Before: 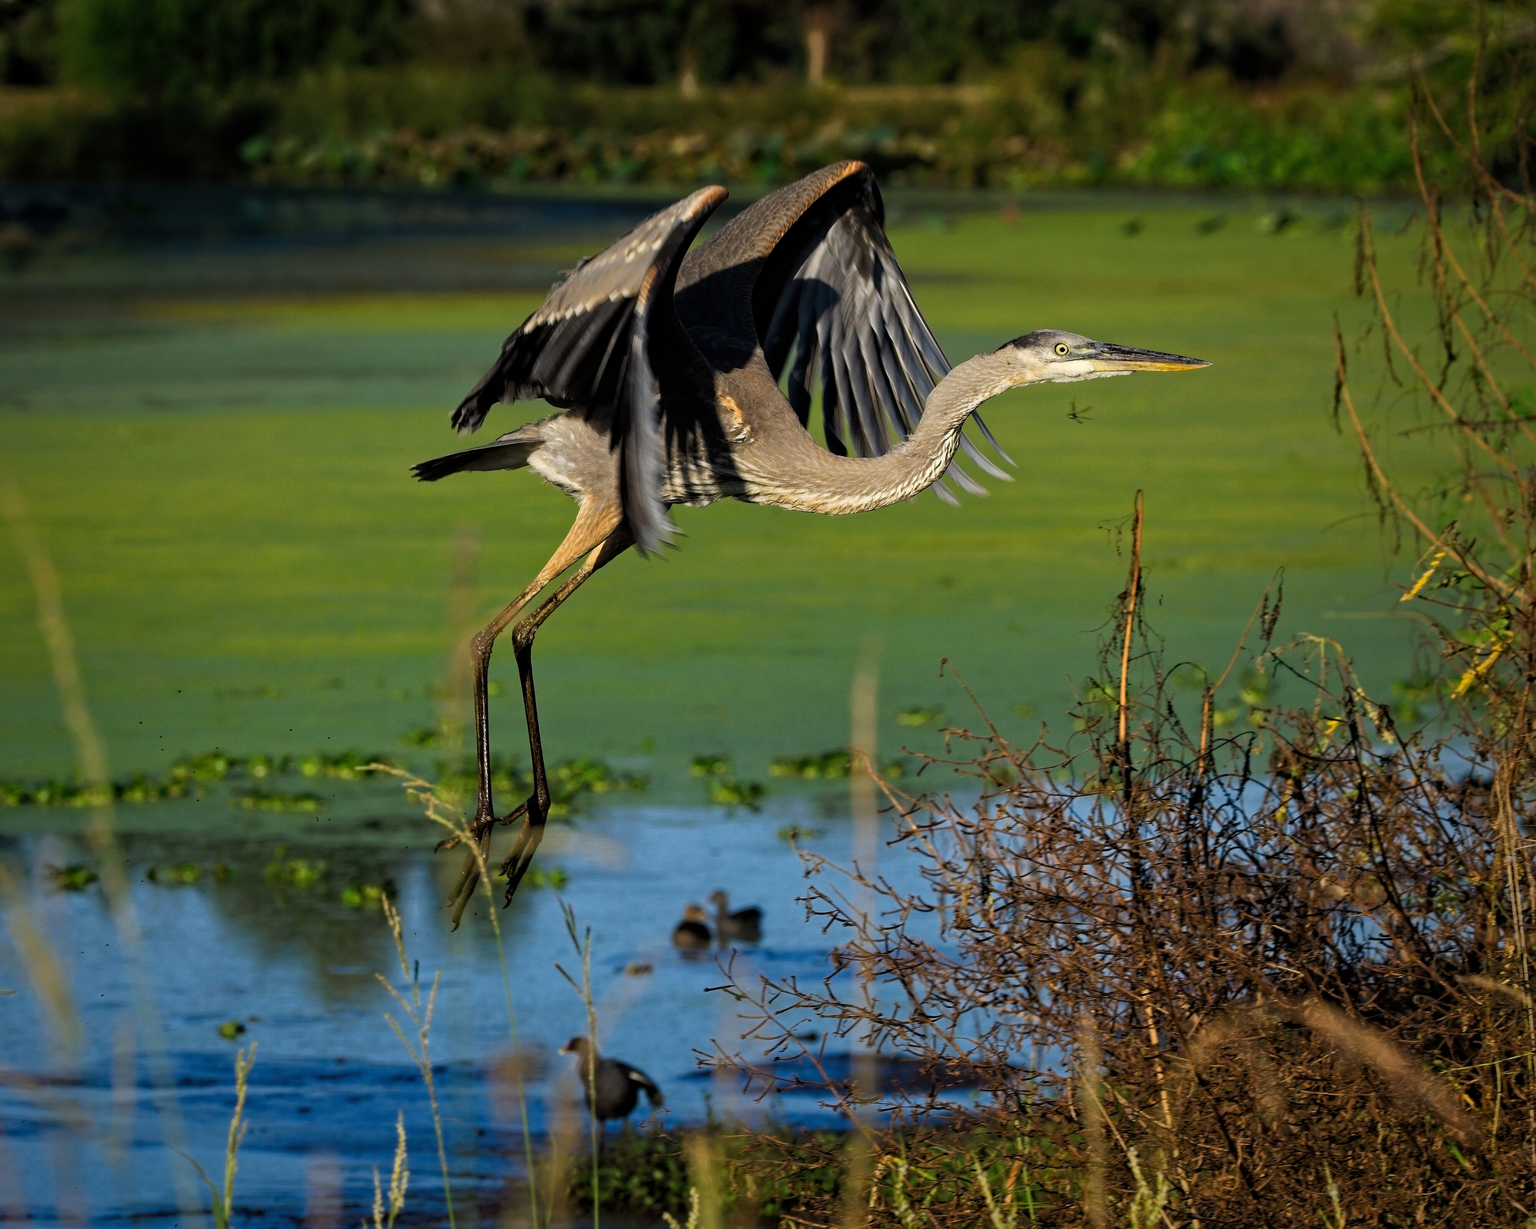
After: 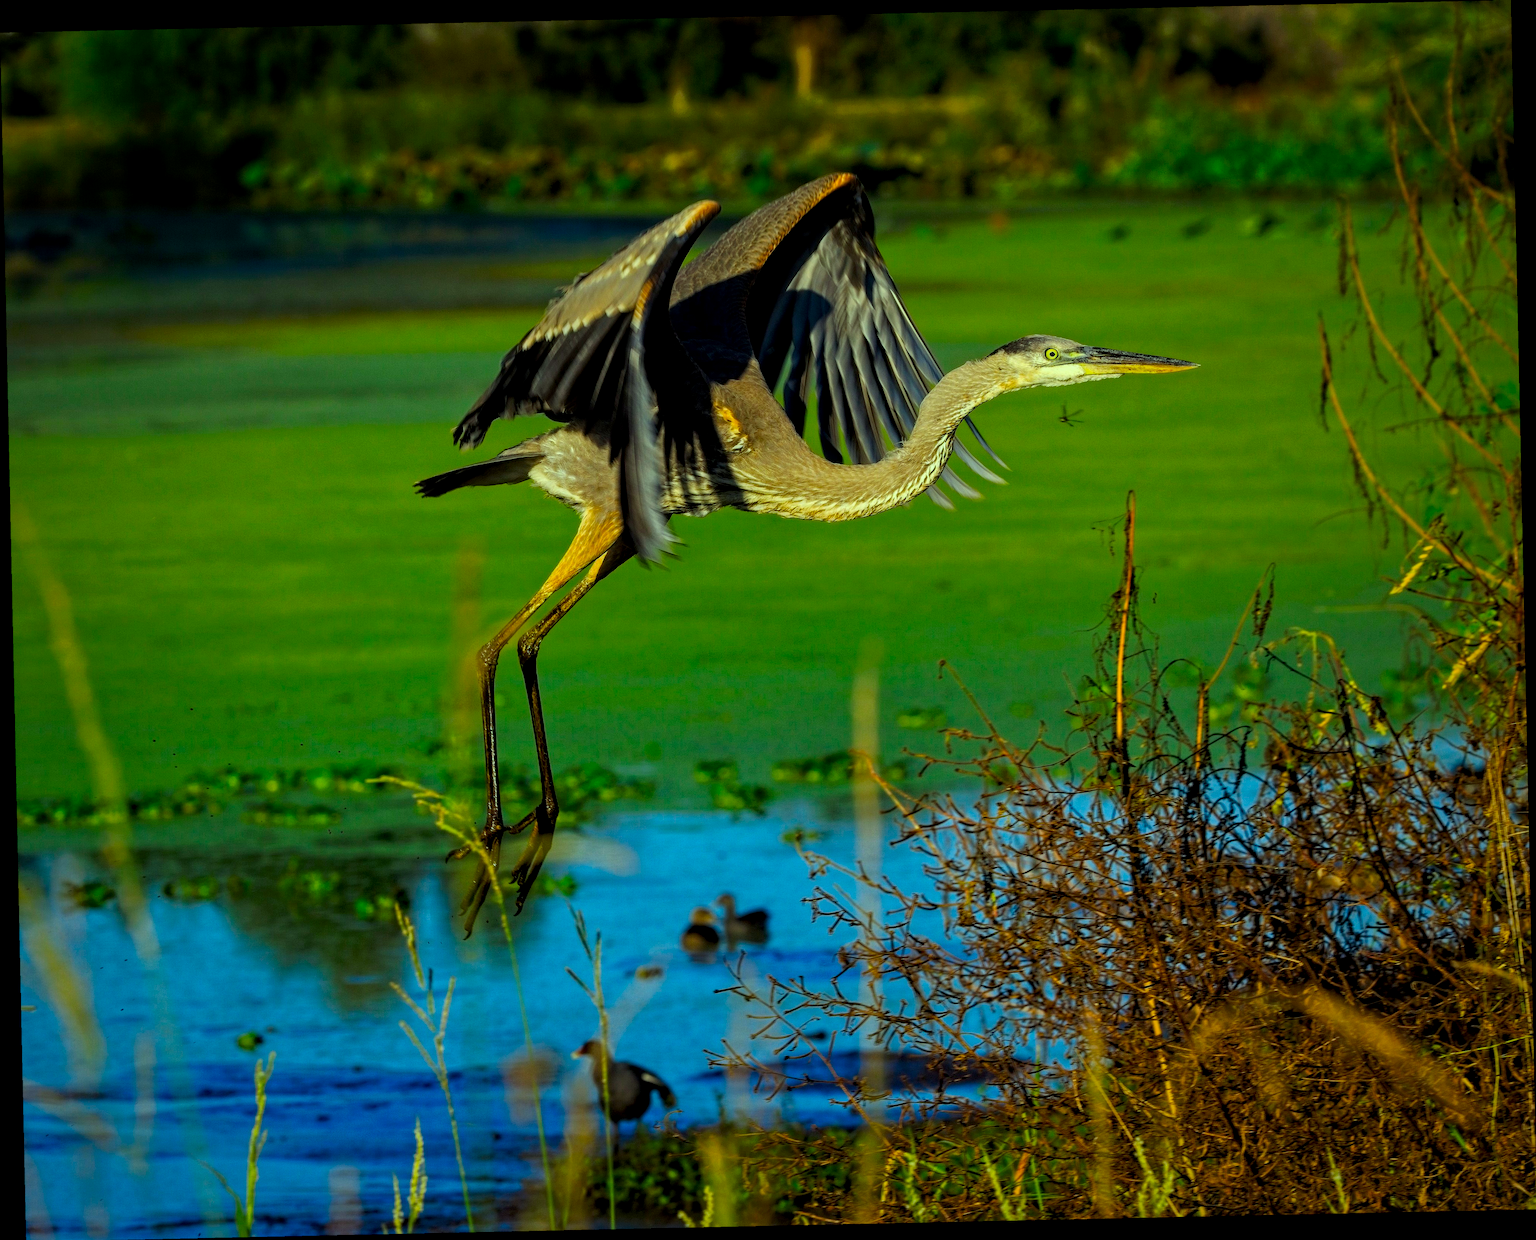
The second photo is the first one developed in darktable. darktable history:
white balance: red 0.986, blue 1.01
exposure: exposure -0.157 EV, compensate highlight preservation false
tone equalizer: on, module defaults
color correction: highlights a* -10.77, highlights b* 9.8, saturation 1.72
local contrast: on, module defaults
rotate and perspective: rotation -1.24°, automatic cropping off
